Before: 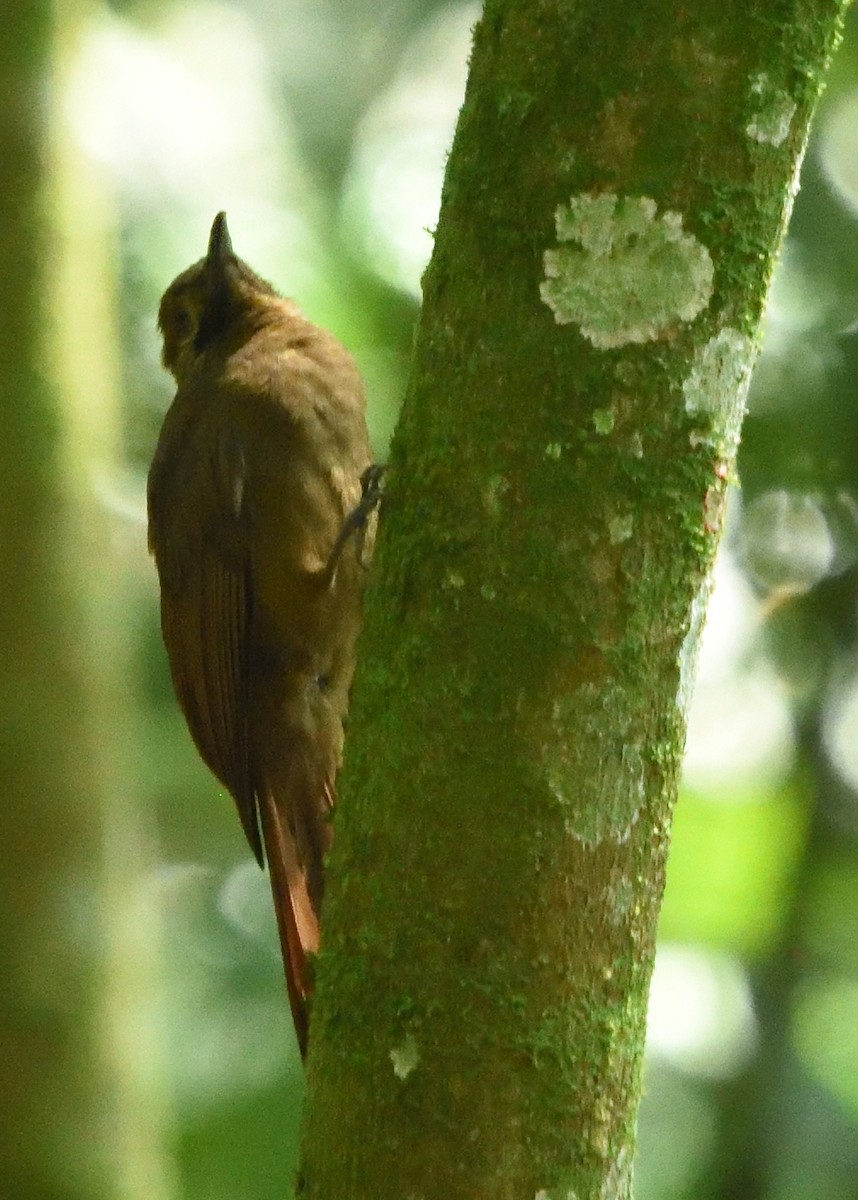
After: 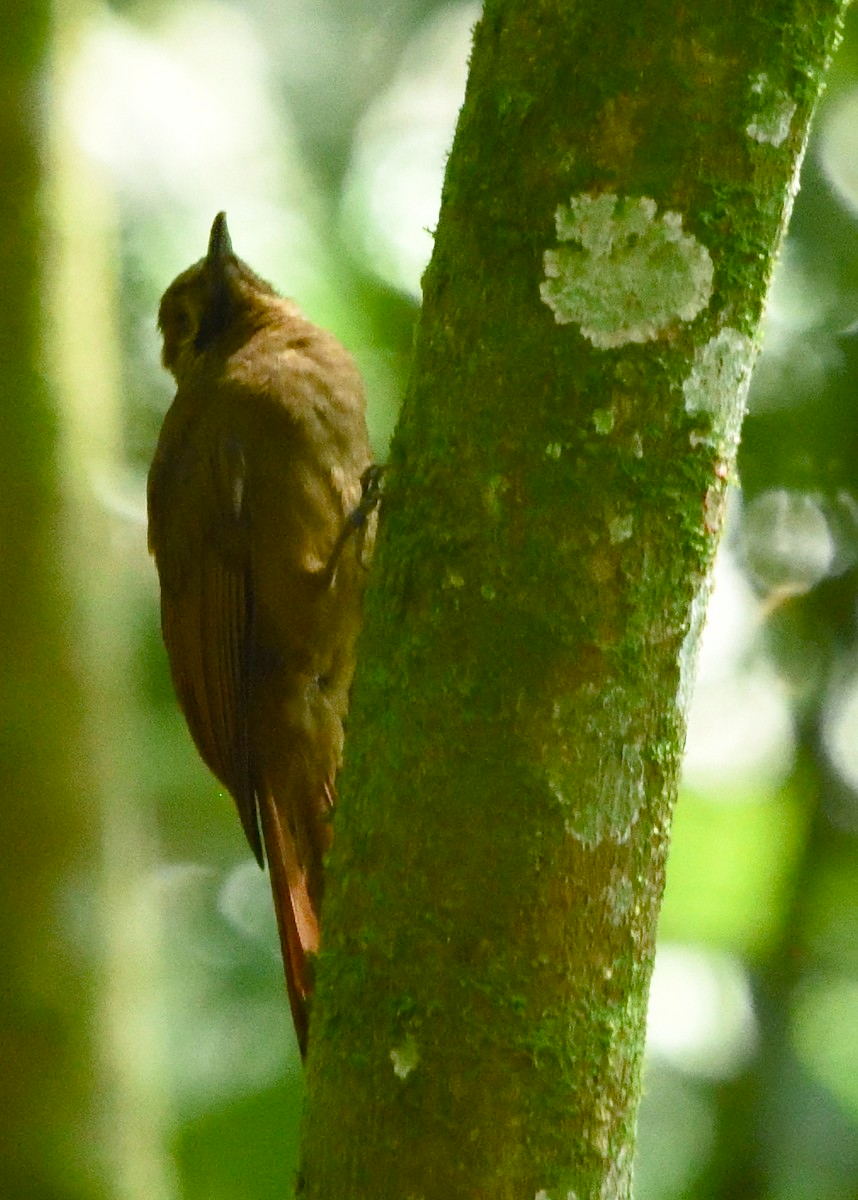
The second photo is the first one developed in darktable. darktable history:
color balance rgb: perceptual saturation grading › global saturation 20%, perceptual saturation grading › highlights -25%, perceptual saturation grading › shadows 25%
tone equalizer: on, module defaults
